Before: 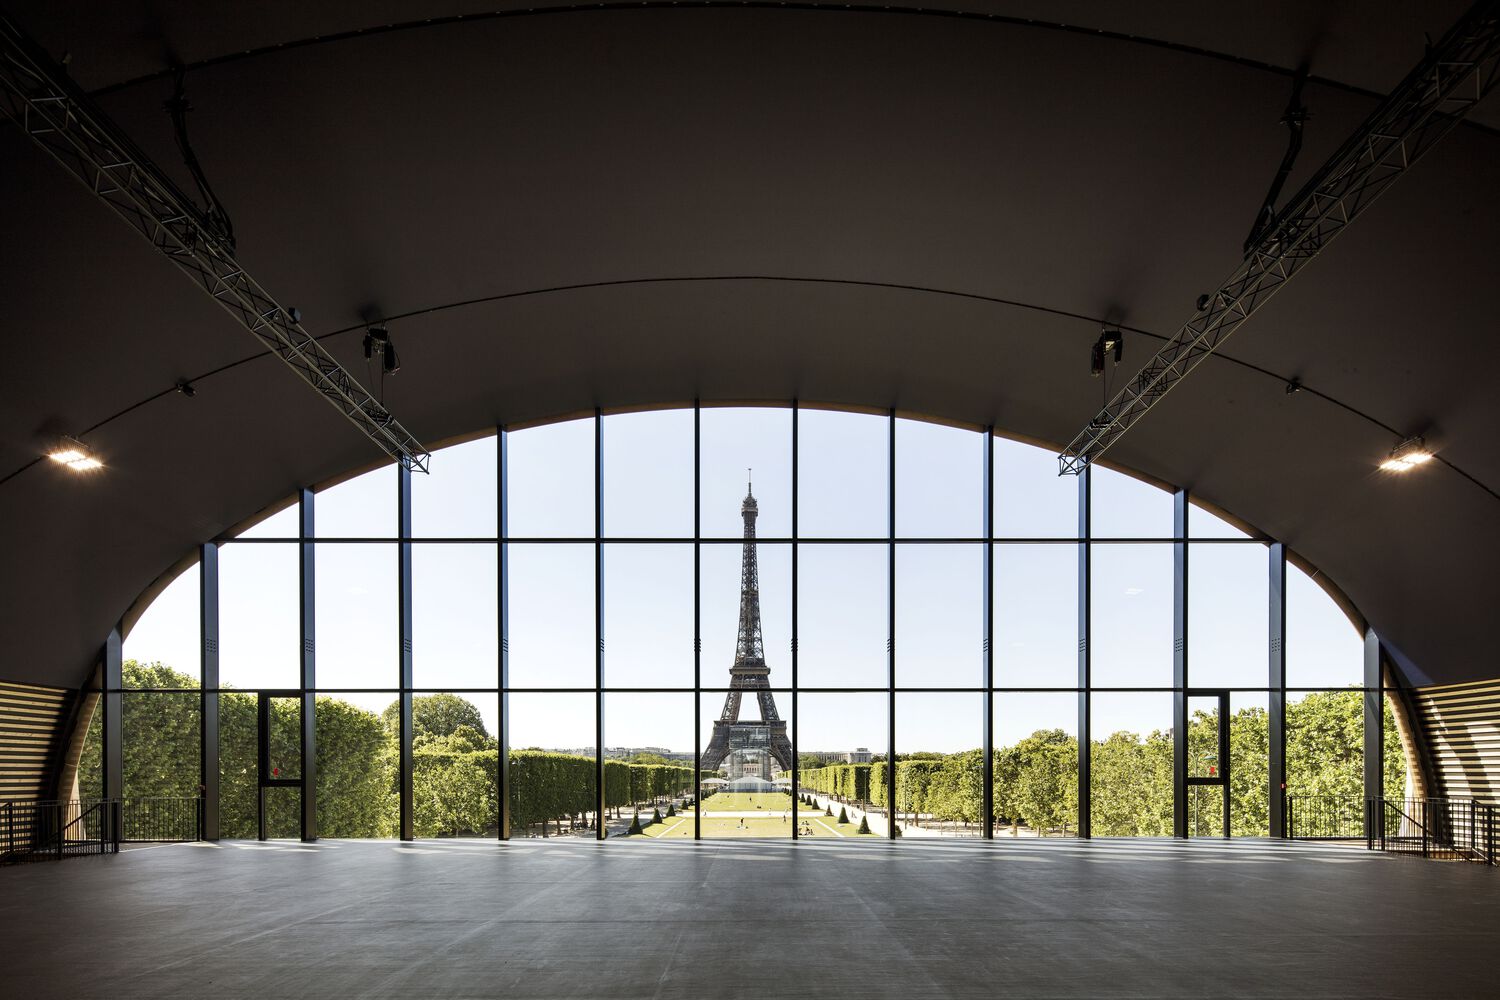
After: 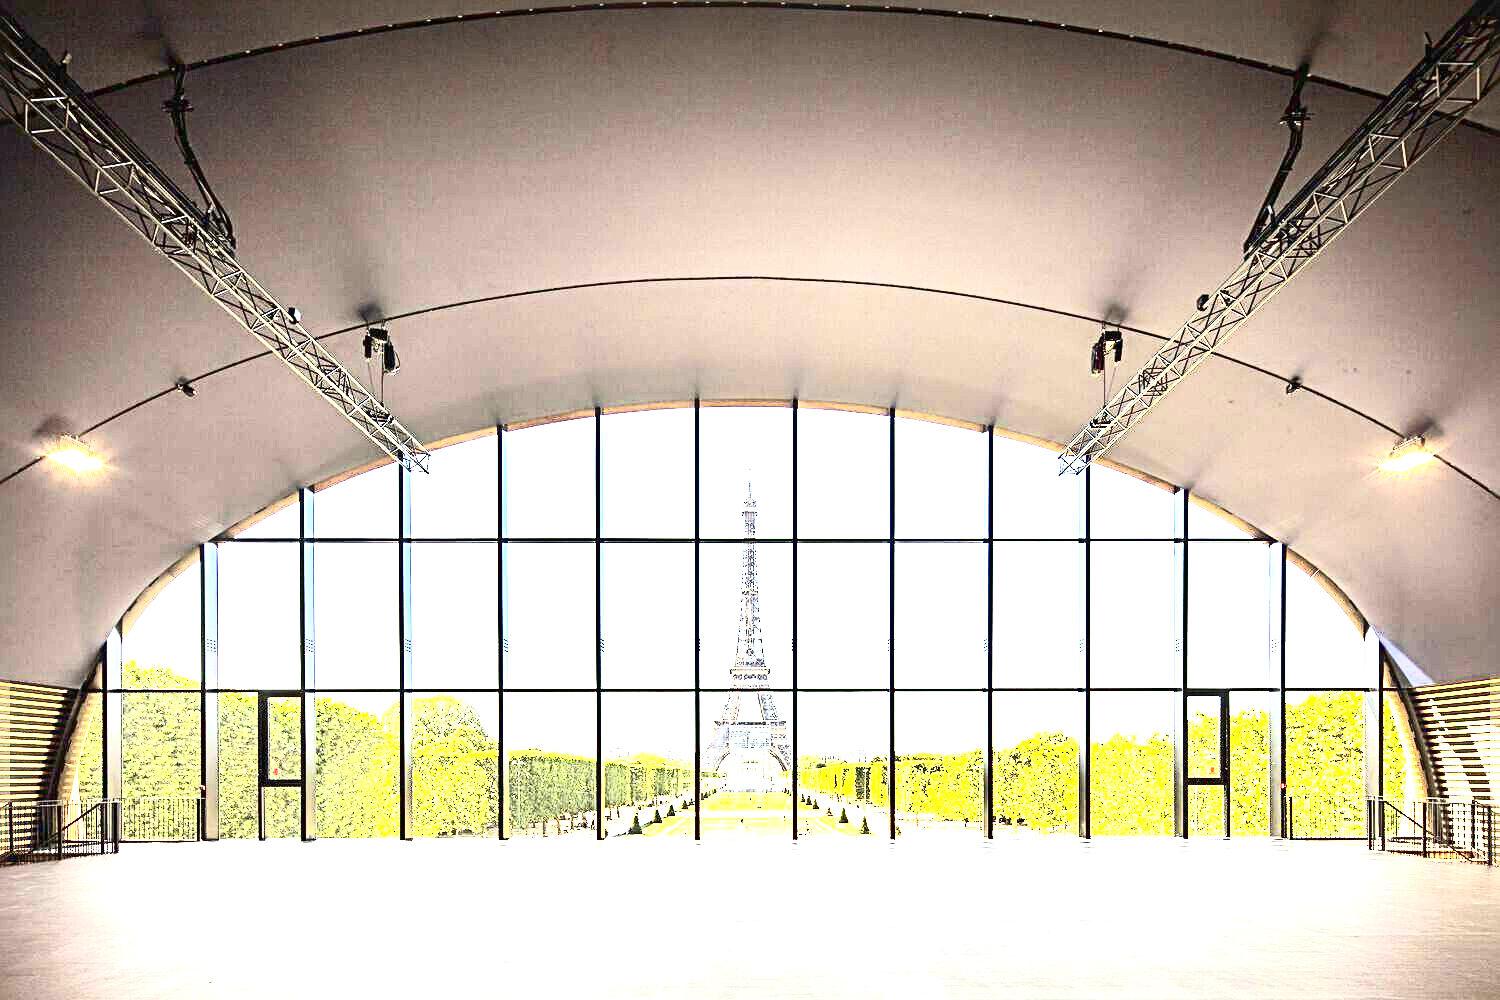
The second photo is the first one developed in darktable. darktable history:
exposure: black level correction 0, exposure 3.916 EV, compensate highlight preservation false
sharpen: radius 3.975
tone curve: curves: ch0 [(0, 0.013) (0.198, 0.175) (0.512, 0.582) (0.625, 0.754) (0.81, 0.934) (1, 1)], color space Lab, independent channels, preserve colors none
